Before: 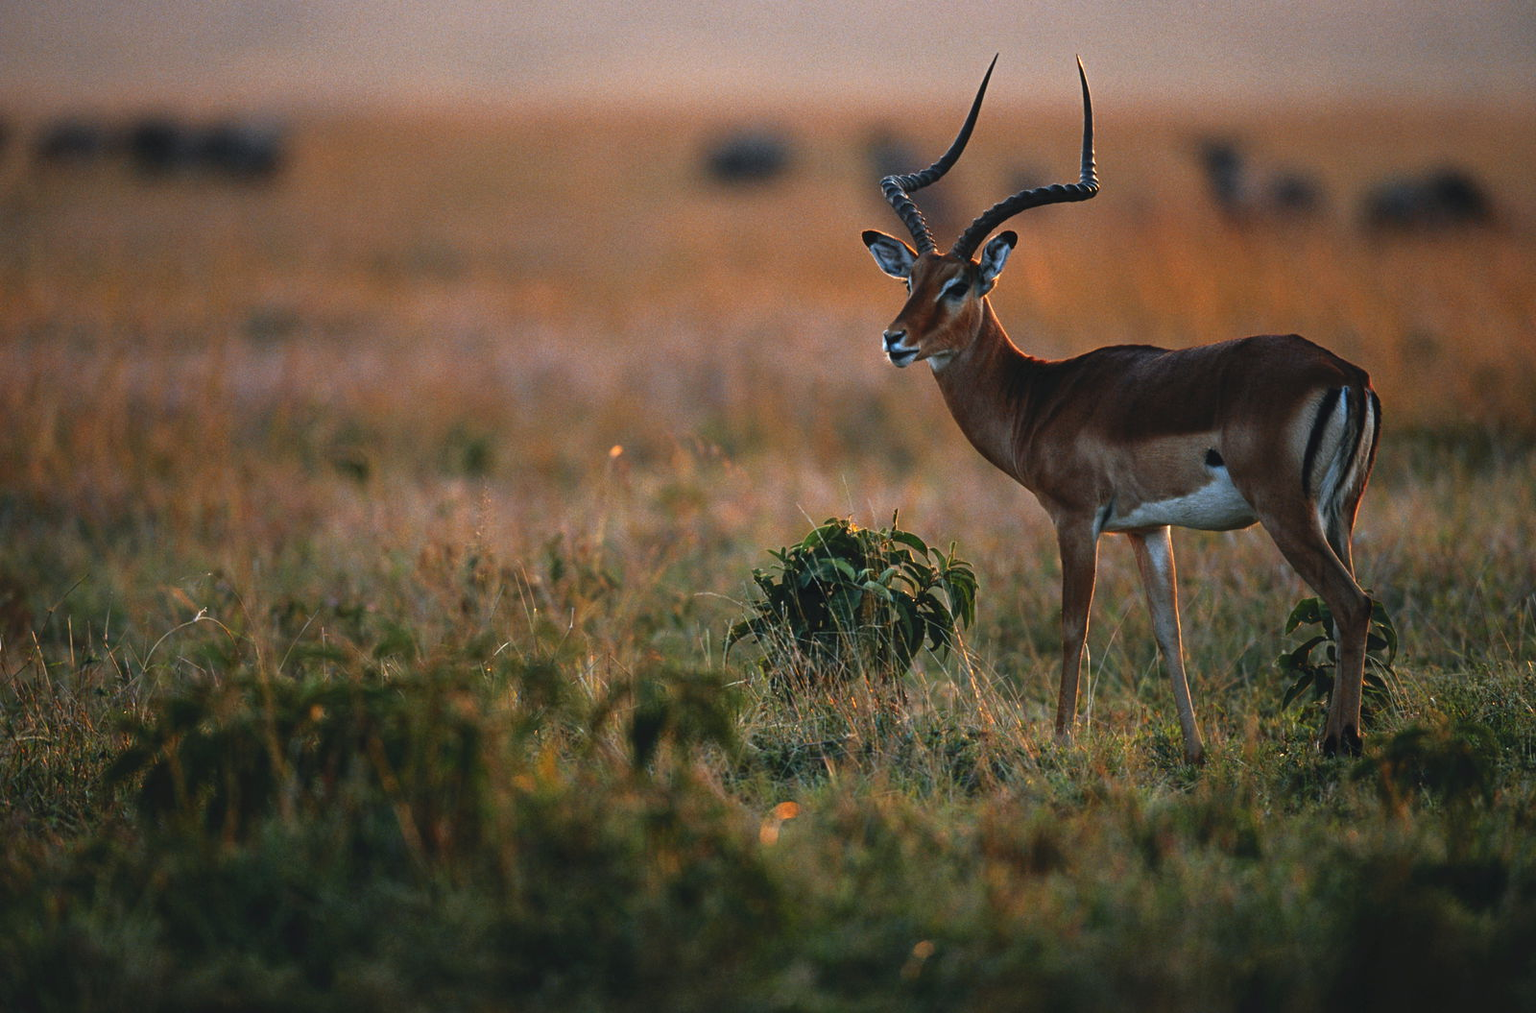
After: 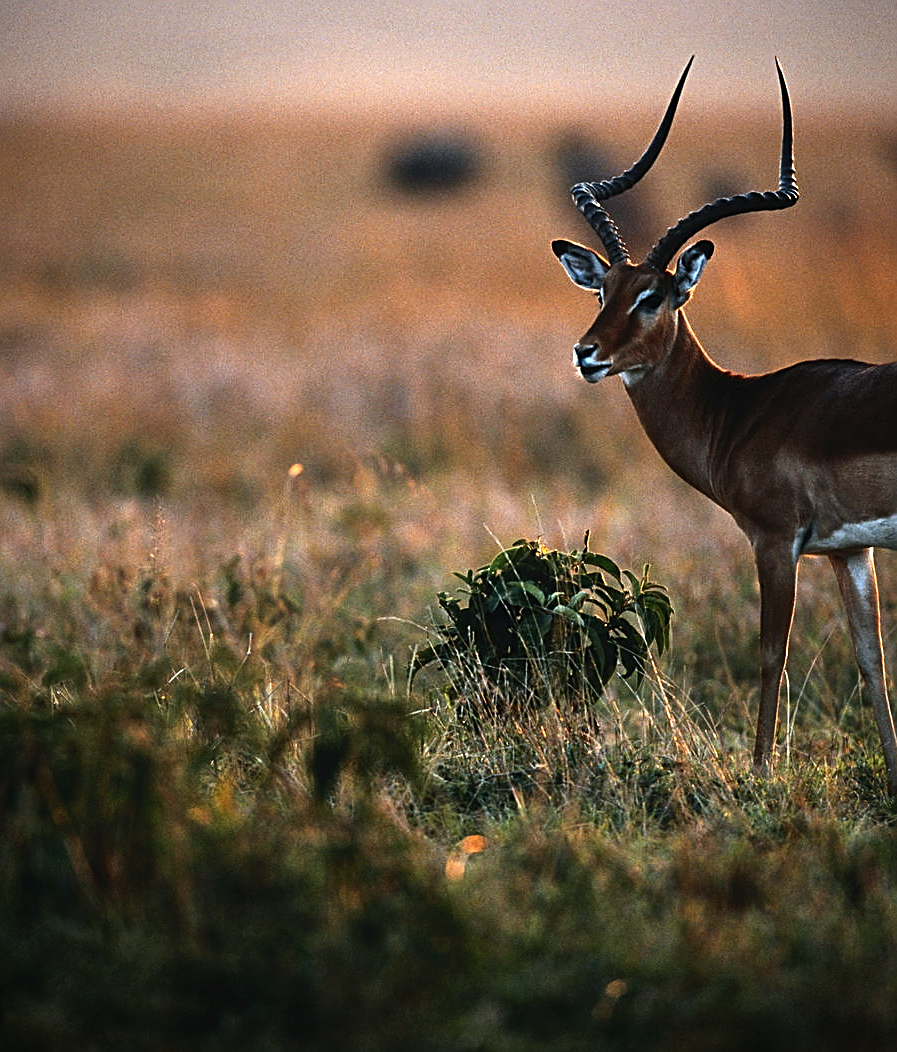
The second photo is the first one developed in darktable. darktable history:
vignetting: saturation 0, unbound false
sharpen: on, module defaults
color zones: curves: ch0 [(0.068, 0.464) (0.25, 0.5) (0.48, 0.508) (0.75, 0.536) (0.886, 0.476) (0.967, 0.456)]; ch1 [(0.066, 0.456) (0.25, 0.5) (0.616, 0.508) (0.746, 0.56) (0.934, 0.444)]
crop: left 21.674%, right 22.086%
tone equalizer: -8 EV -1.08 EV, -7 EV -1.01 EV, -6 EV -0.867 EV, -5 EV -0.578 EV, -3 EV 0.578 EV, -2 EV 0.867 EV, -1 EV 1.01 EV, +0 EV 1.08 EV, edges refinement/feathering 500, mask exposure compensation -1.57 EV, preserve details no
